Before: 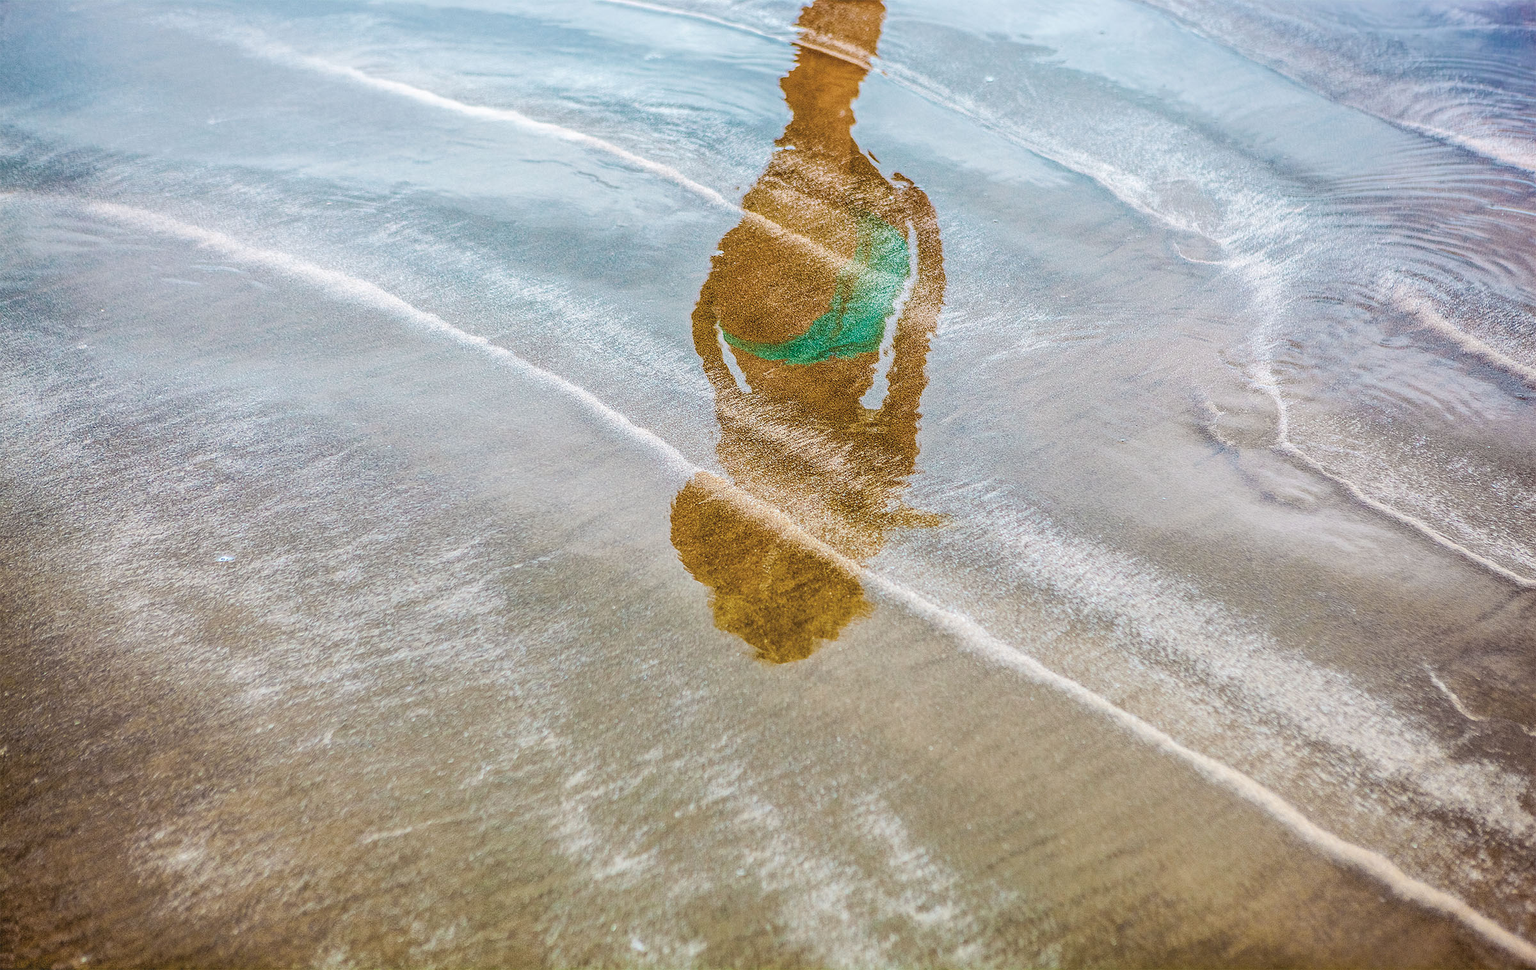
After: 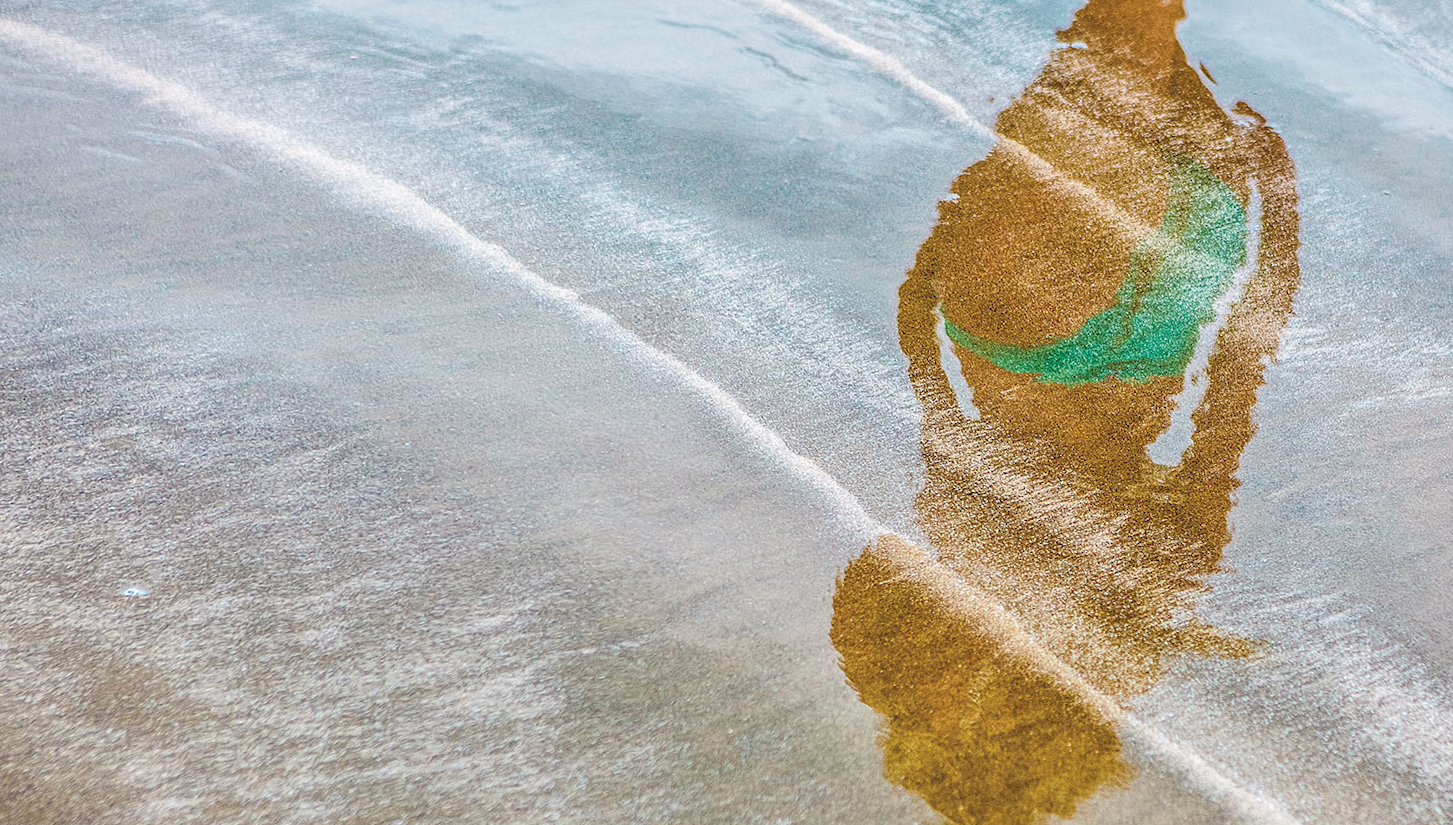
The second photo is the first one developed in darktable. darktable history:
tone equalizer: -7 EV 0.15 EV, -6 EV 0.613 EV, -5 EV 1.19 EV, -4 EV 1.3 EV, -3 EV 1.18 EV, -2 EV 0.6 EV, -1 EV 0.155 EV
crop and rotate: angle -6°, left 2.169%, top 6.74%, right 27.595%, bottom 30.073%
